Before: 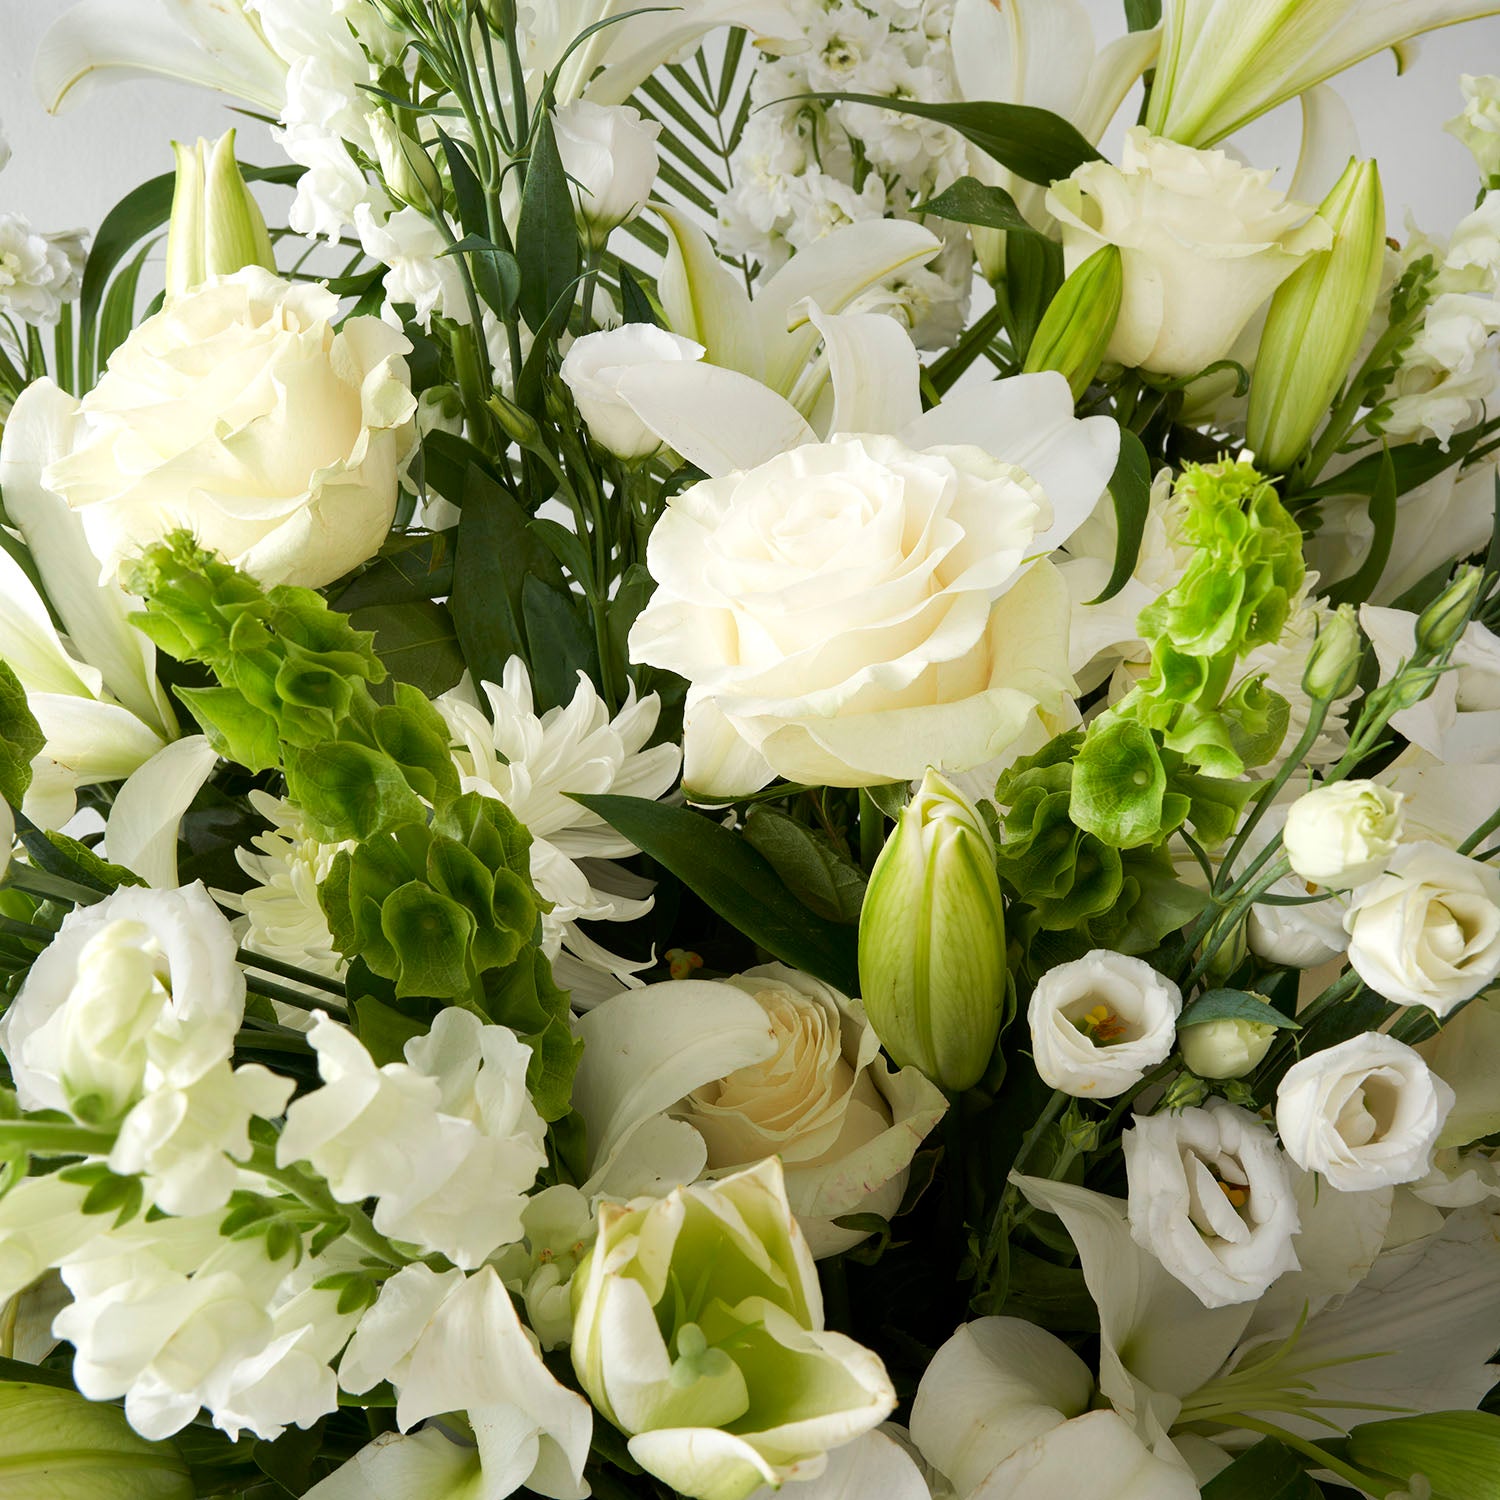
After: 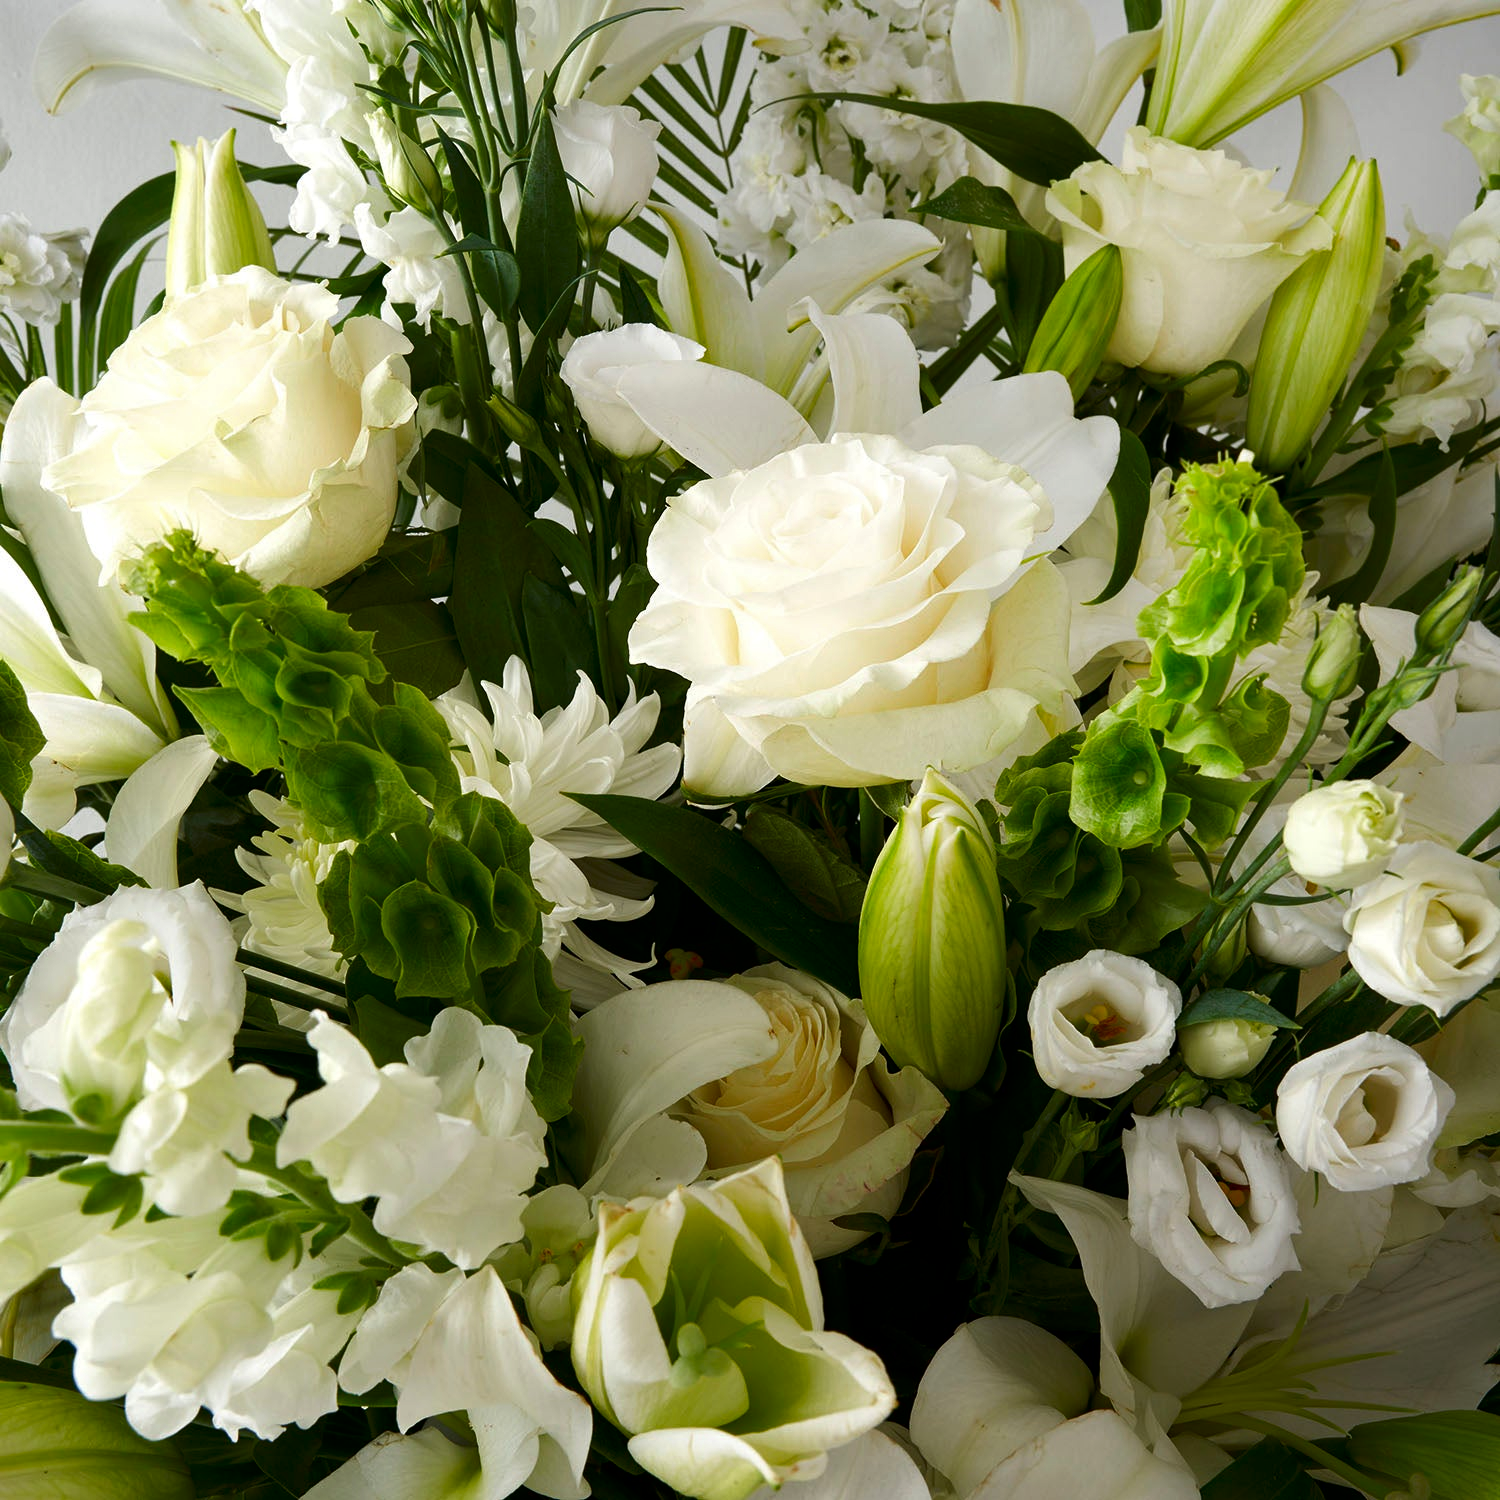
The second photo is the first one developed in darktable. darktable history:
contrast brightness saturation: brightness -0.197, saturation 0.085
